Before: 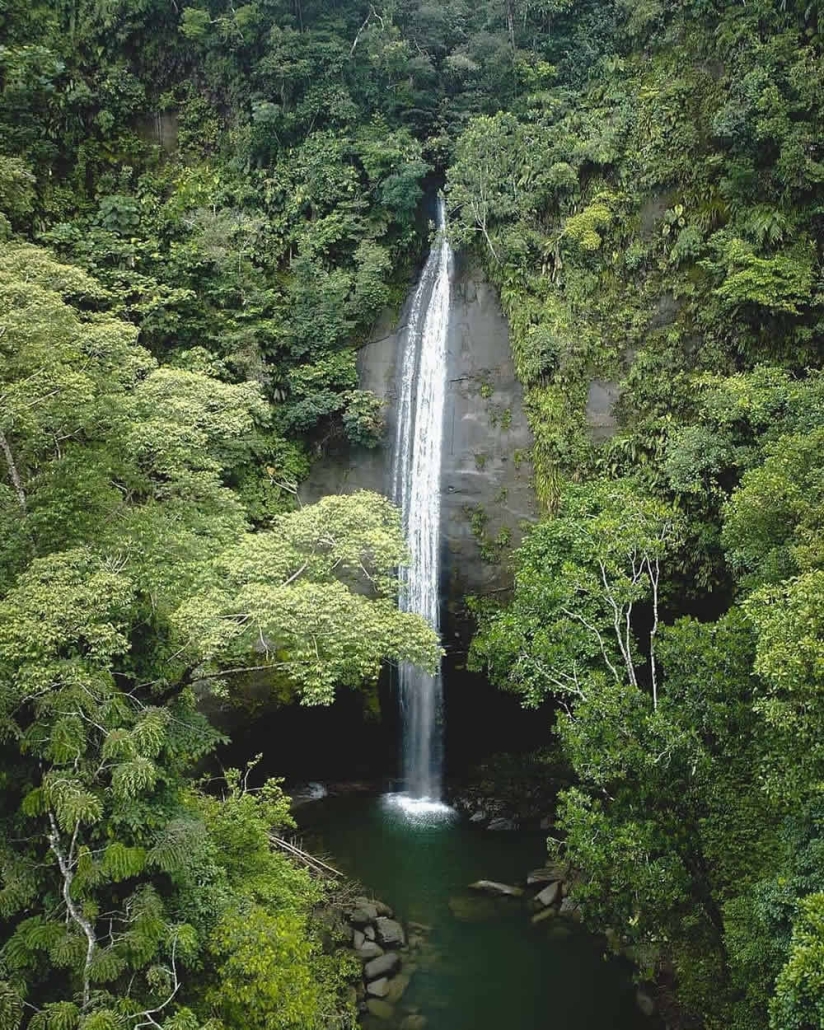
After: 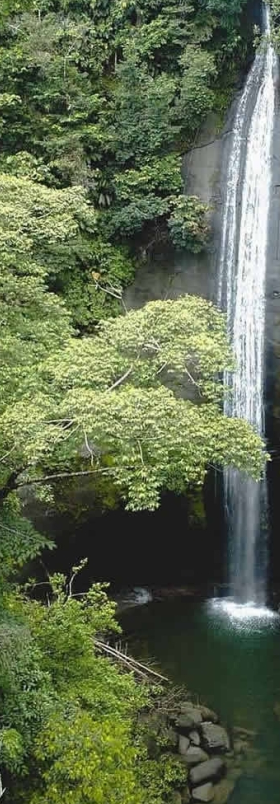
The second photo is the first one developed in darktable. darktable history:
crop and rotate: left 21.281%, top 18.94%, right 44.72%, bottom 2.987%
